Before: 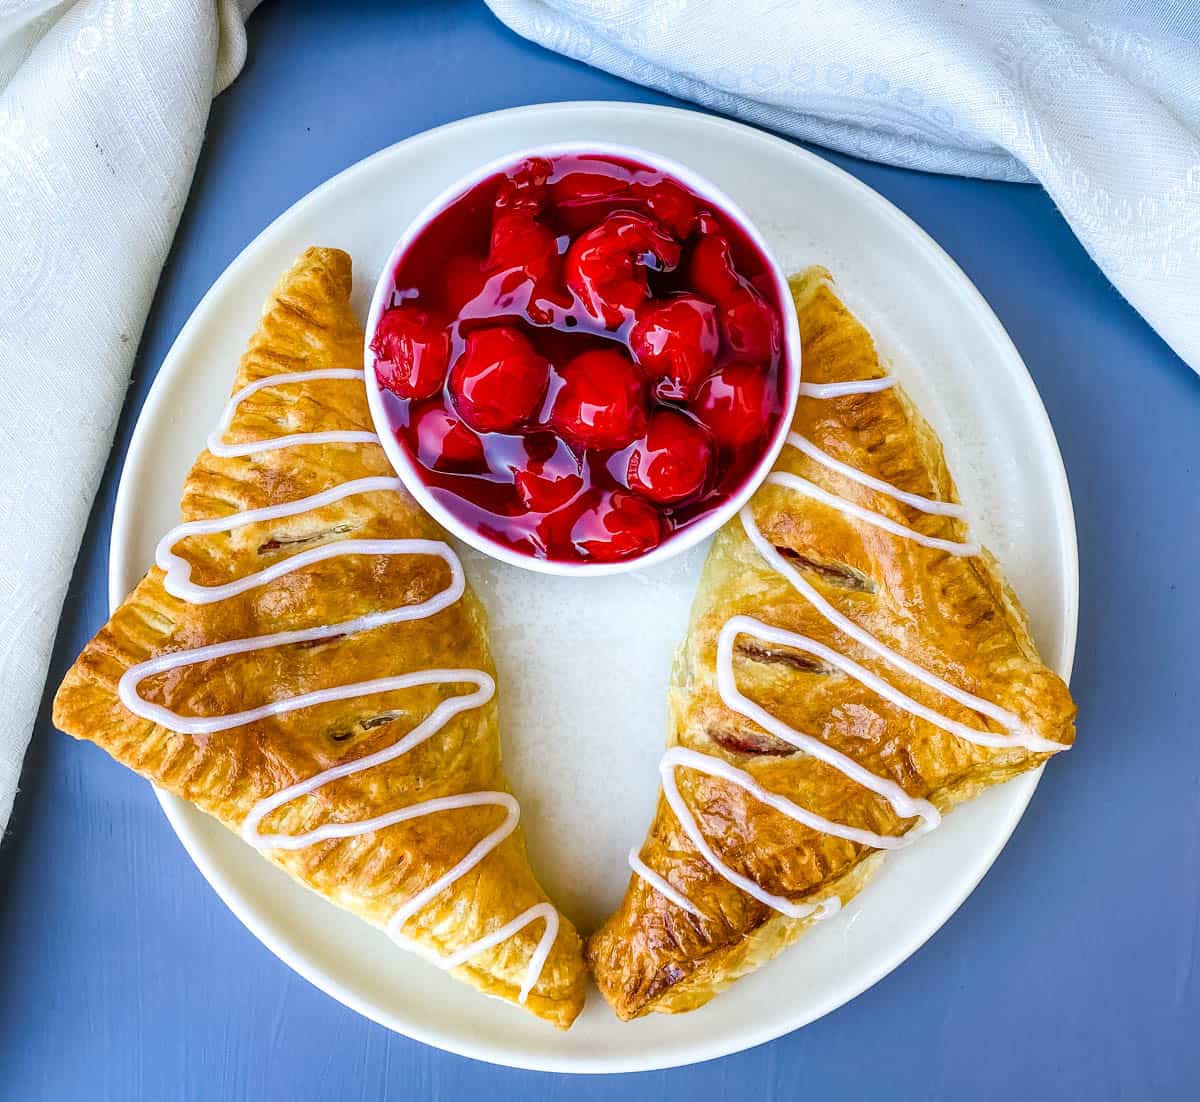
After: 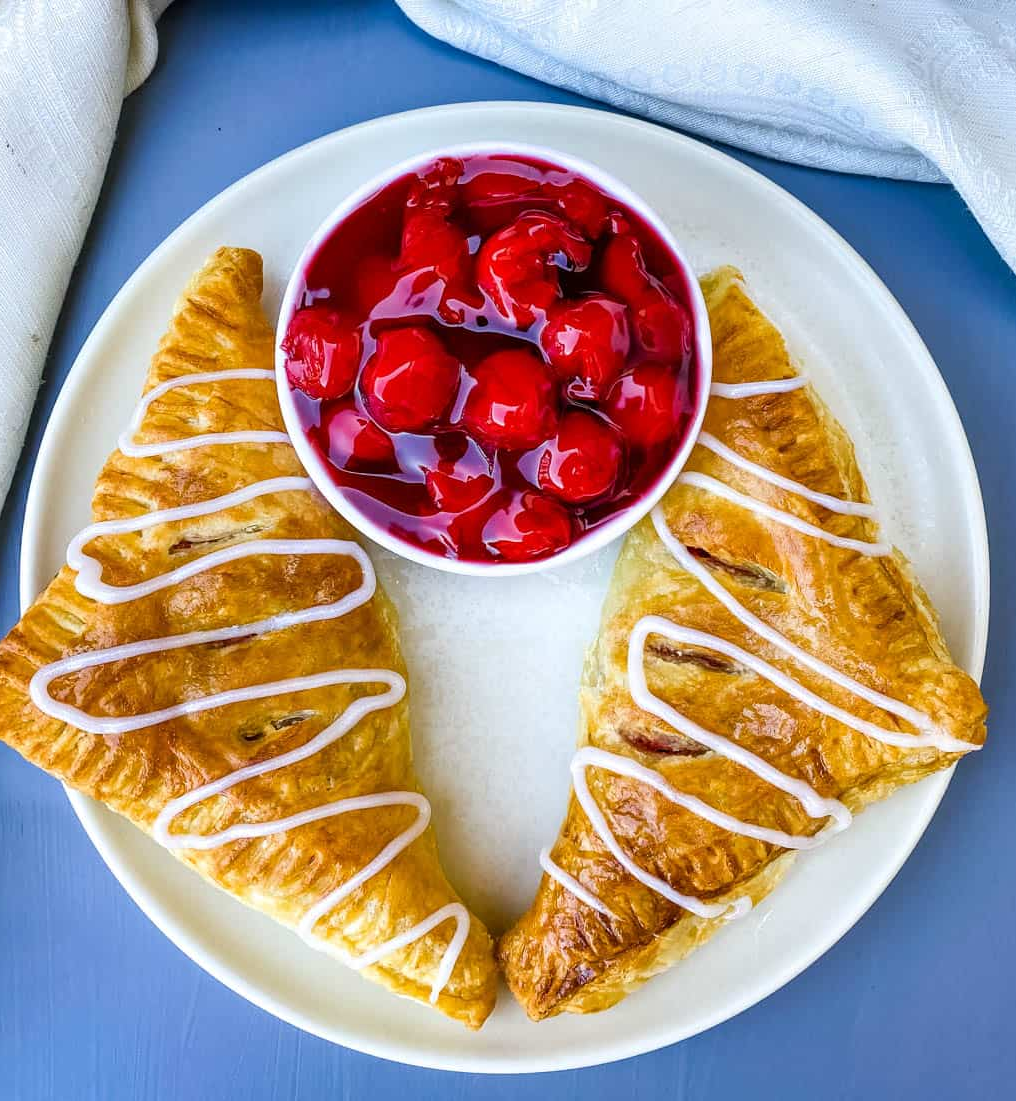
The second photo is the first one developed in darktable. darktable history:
crop: left 7.466%, right 7.785%
